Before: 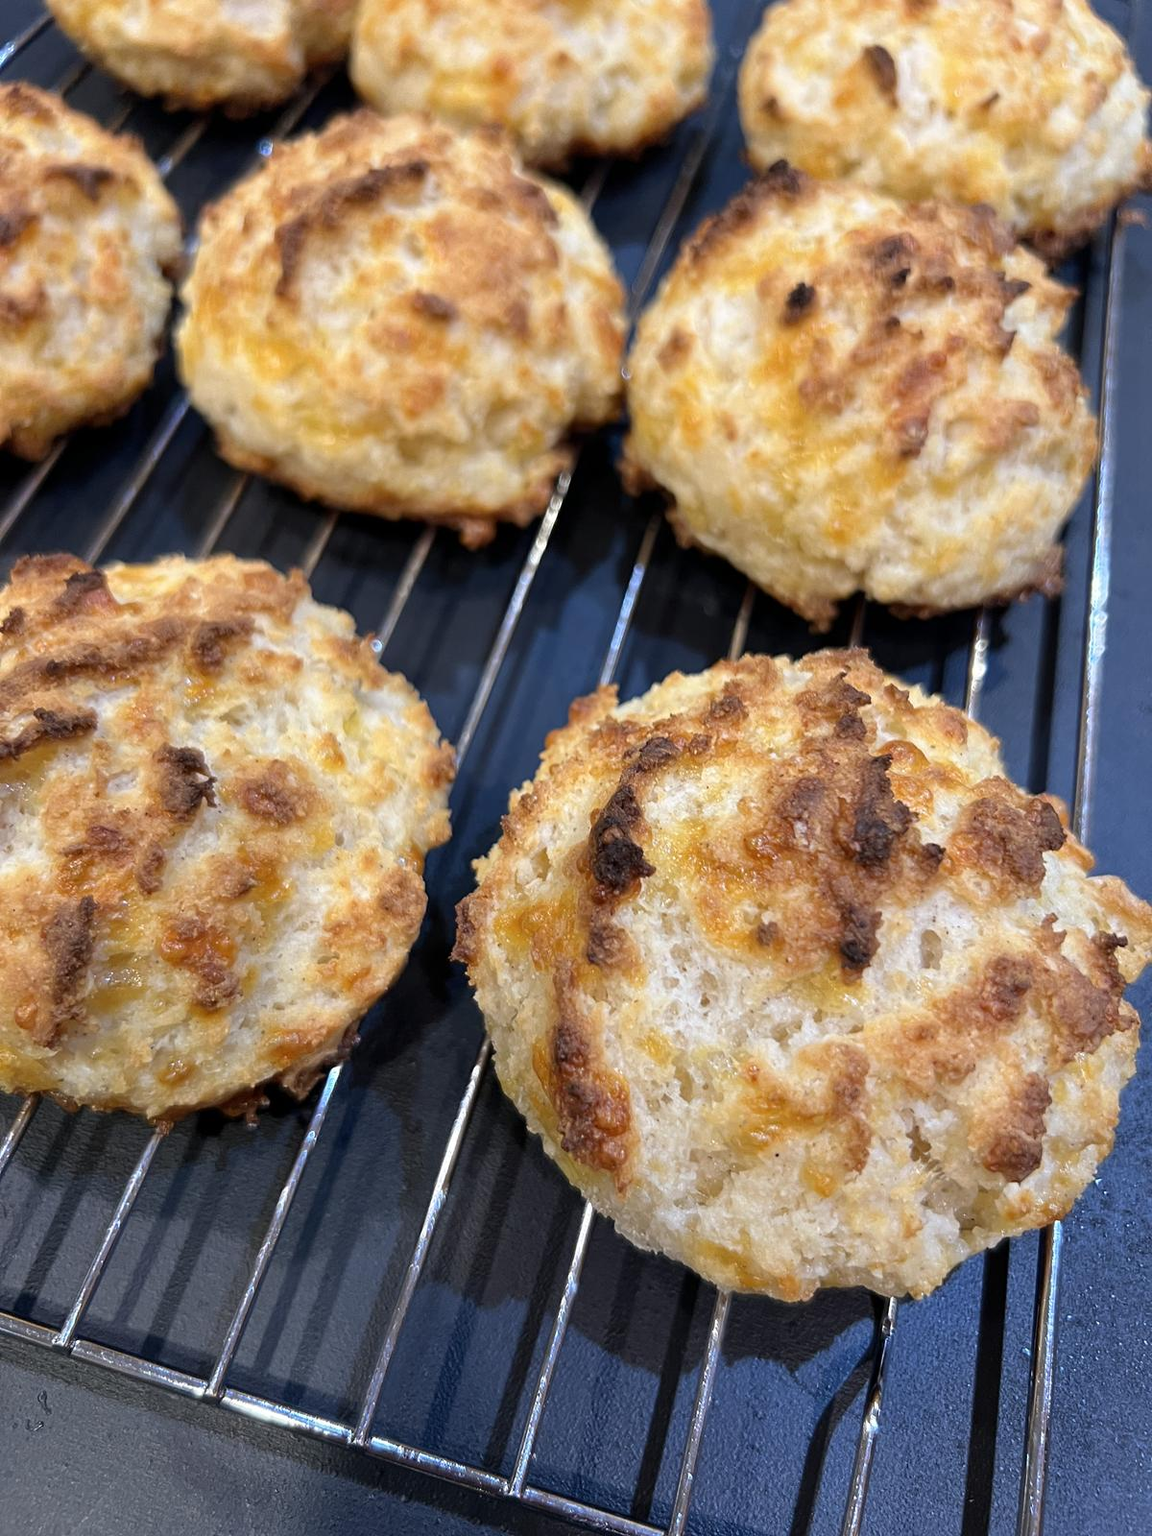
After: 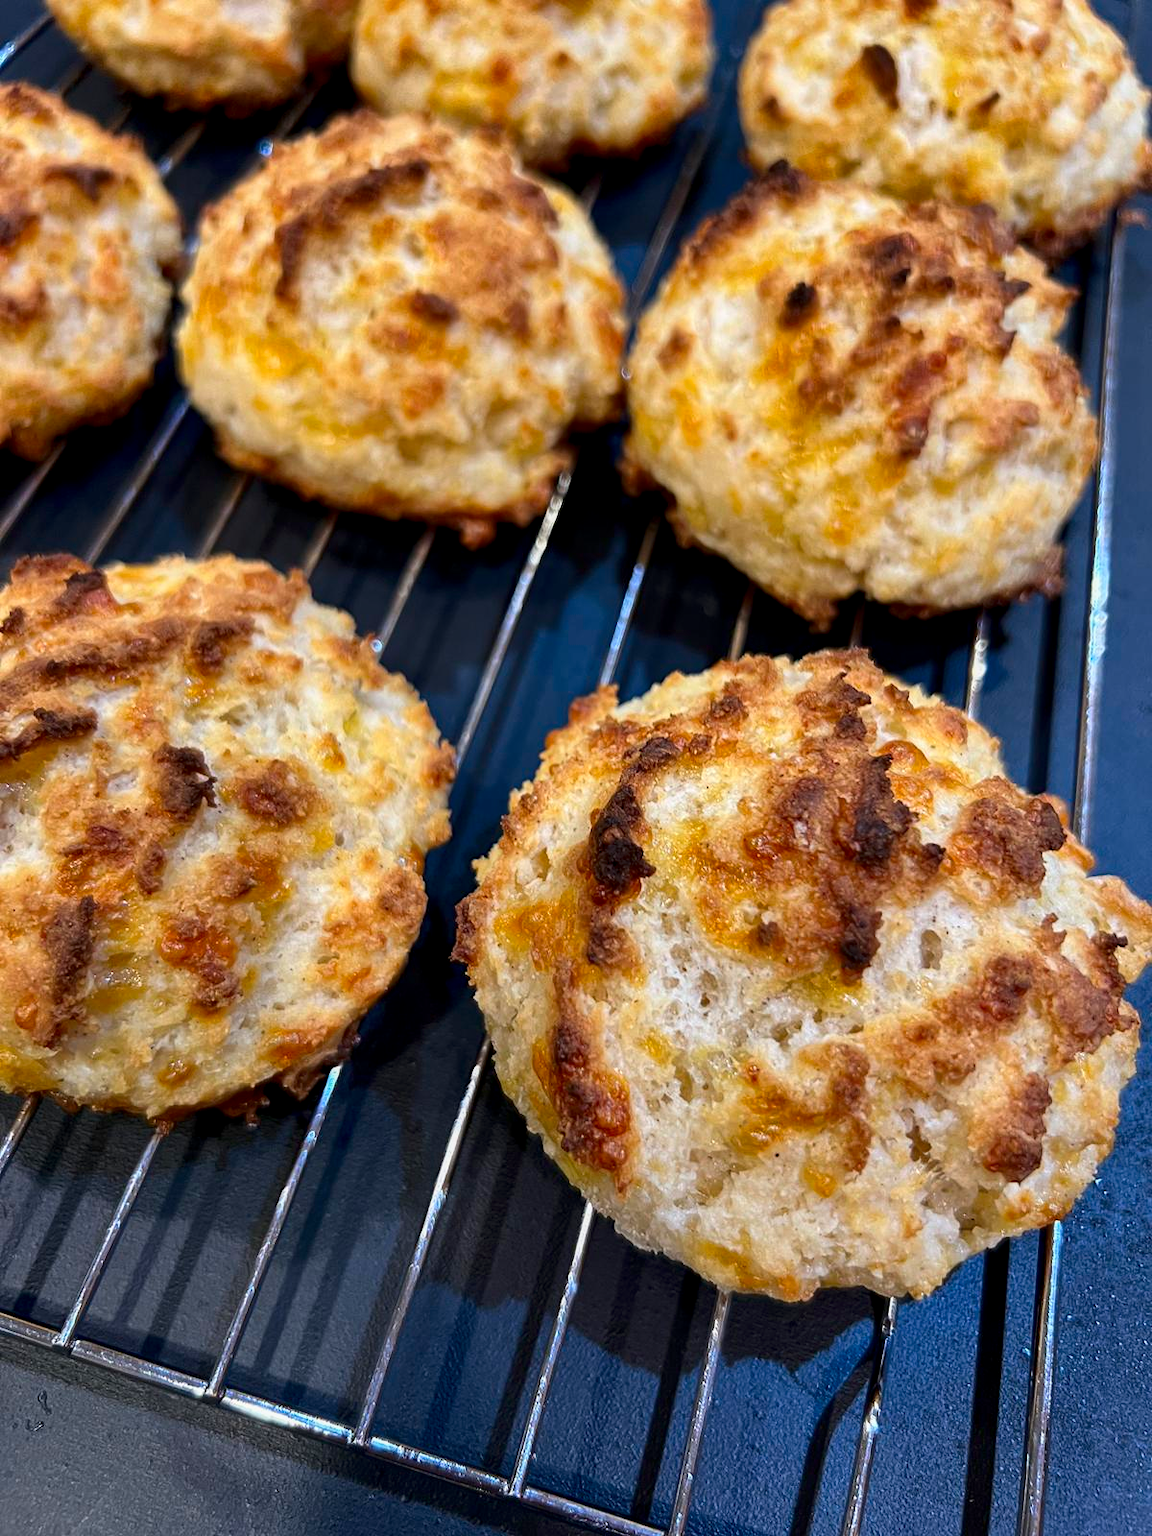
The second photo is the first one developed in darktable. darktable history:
contrast brightness saturation: contrast 0.131, brightness -0.059, saturation 0.158
local contrast: highlights 62%, shadows 112%, detail 107%, midtone range 0.53
shadows and highlights: shadows 24.38, highlights -79.65, soften with gaussian
